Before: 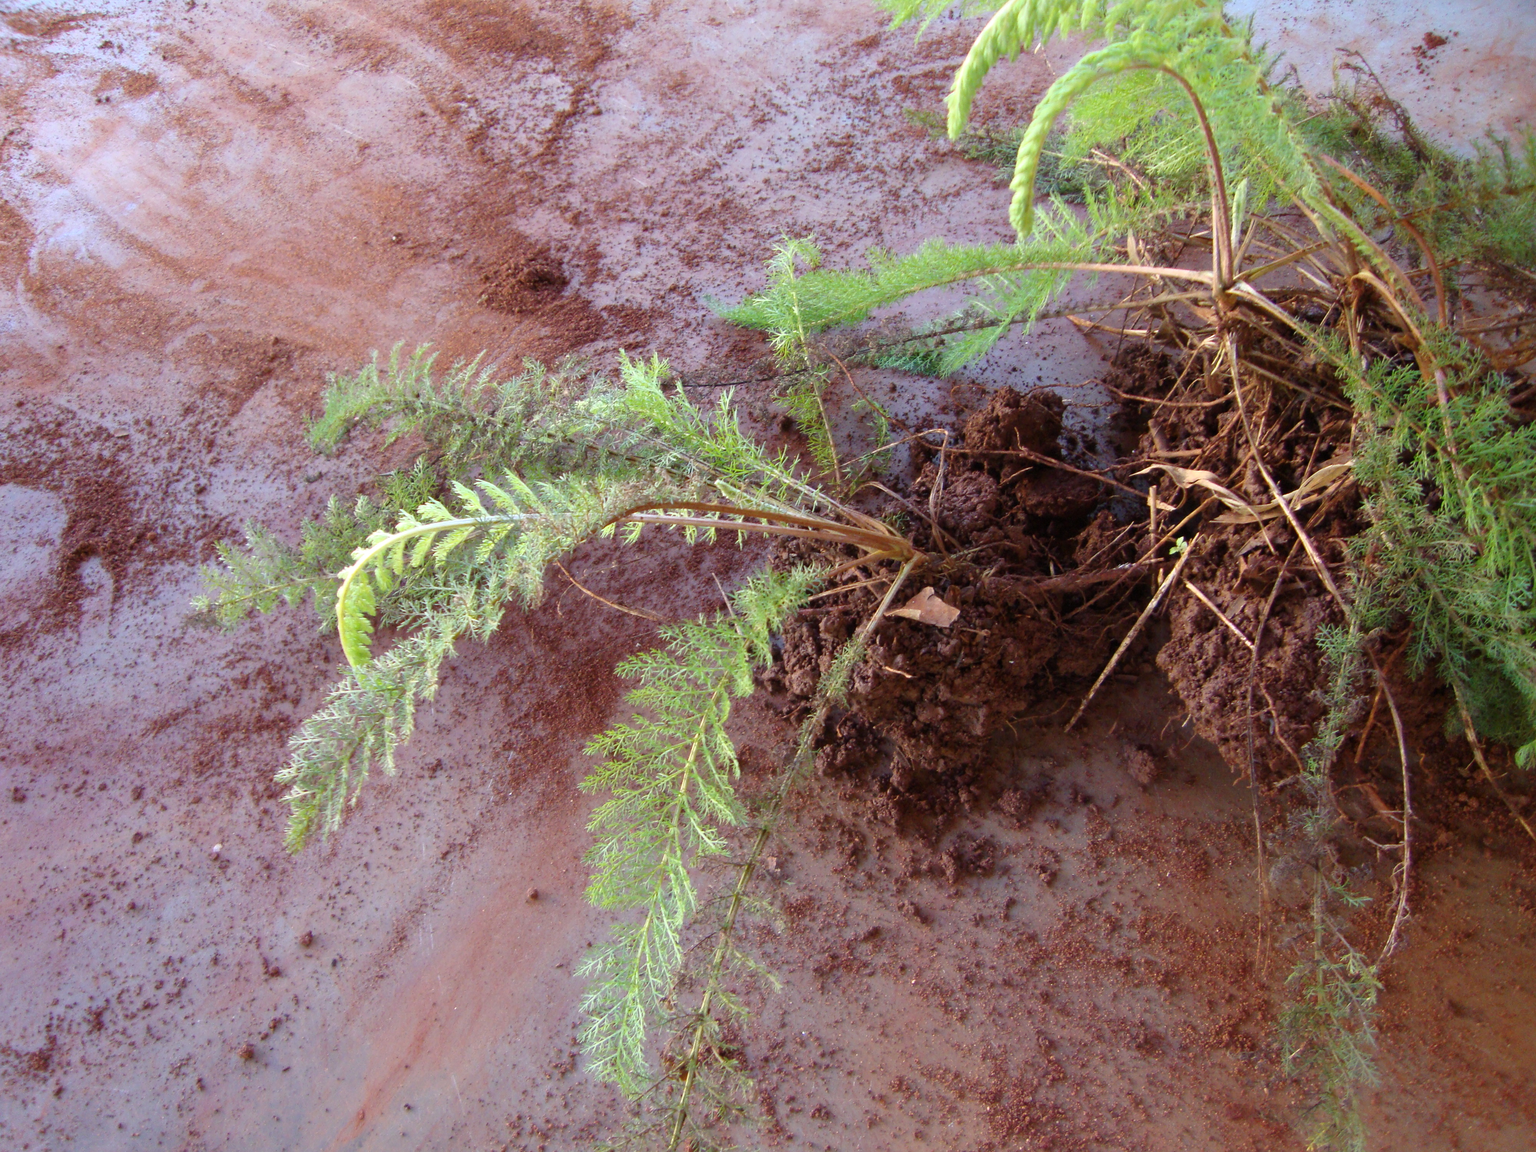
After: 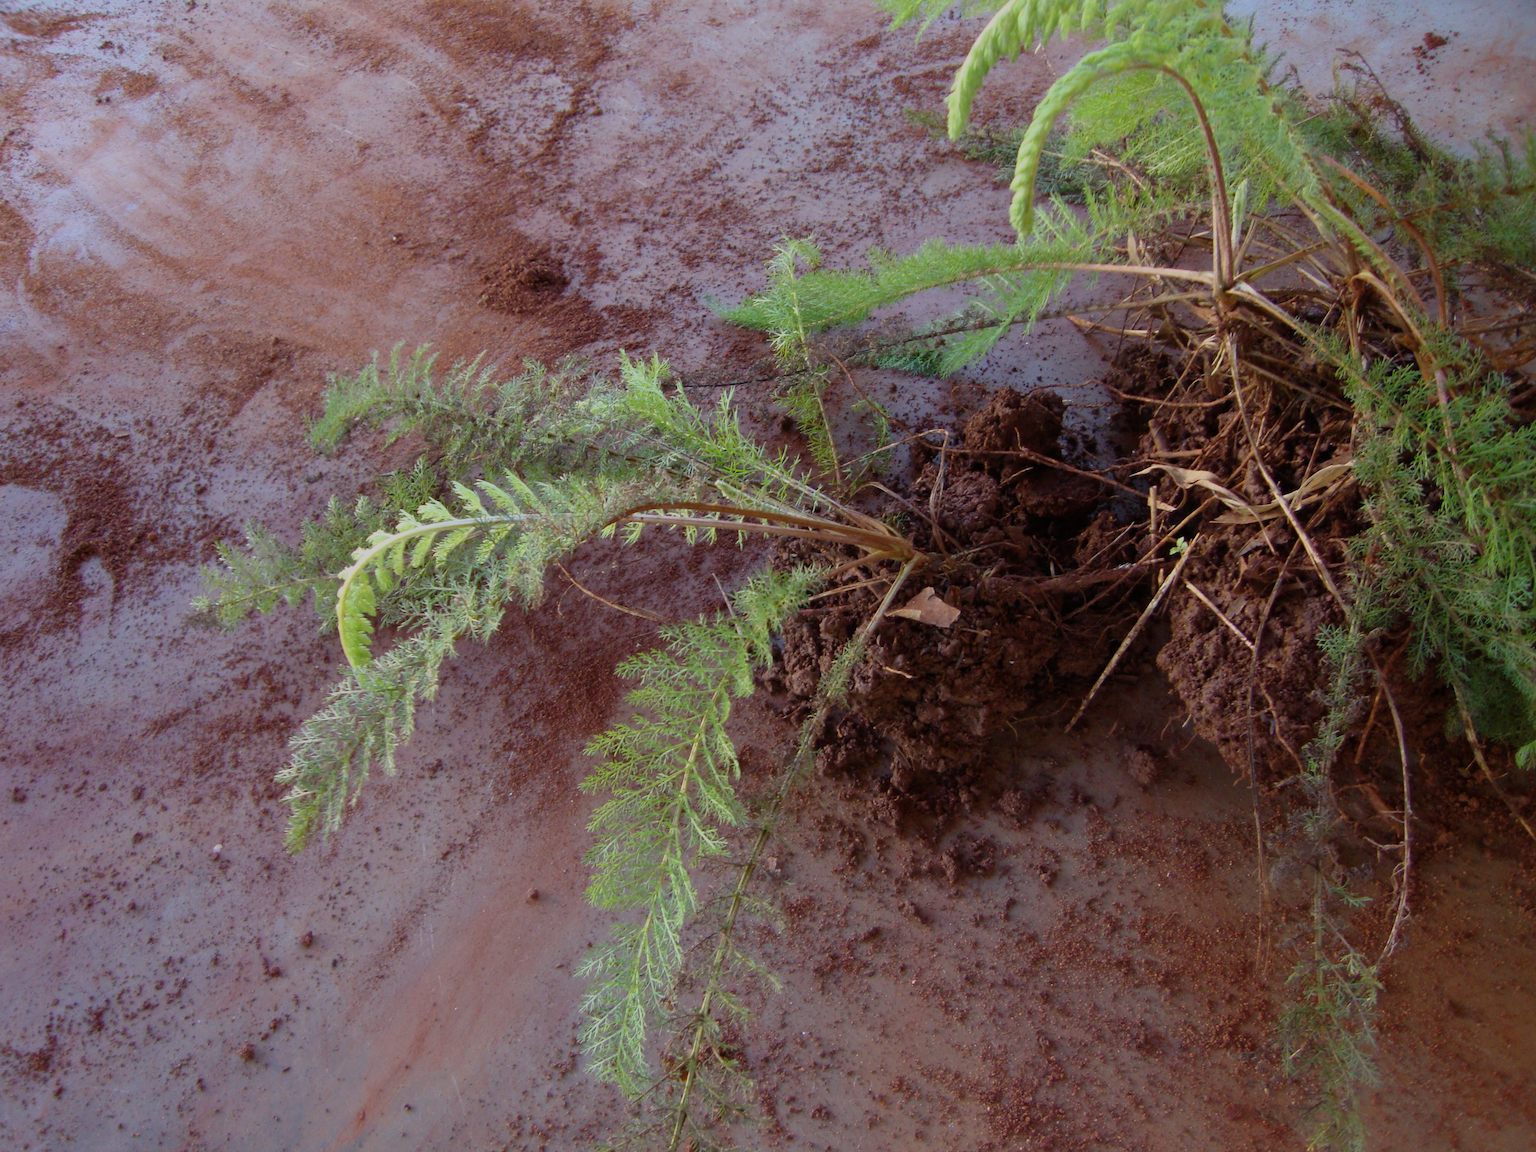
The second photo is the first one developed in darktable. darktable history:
exposure: black level correction 0, exposure -0.748 EV, compensate highlight preservation false
